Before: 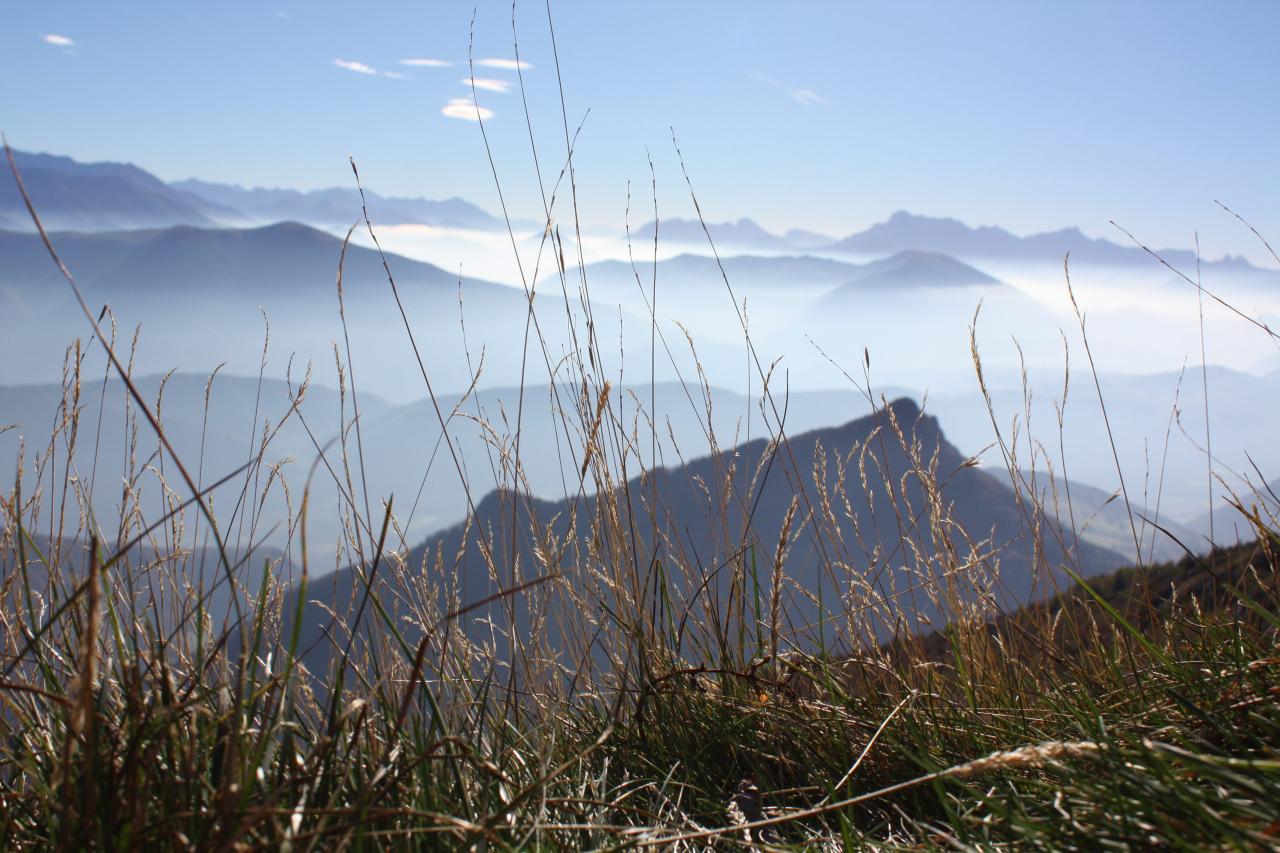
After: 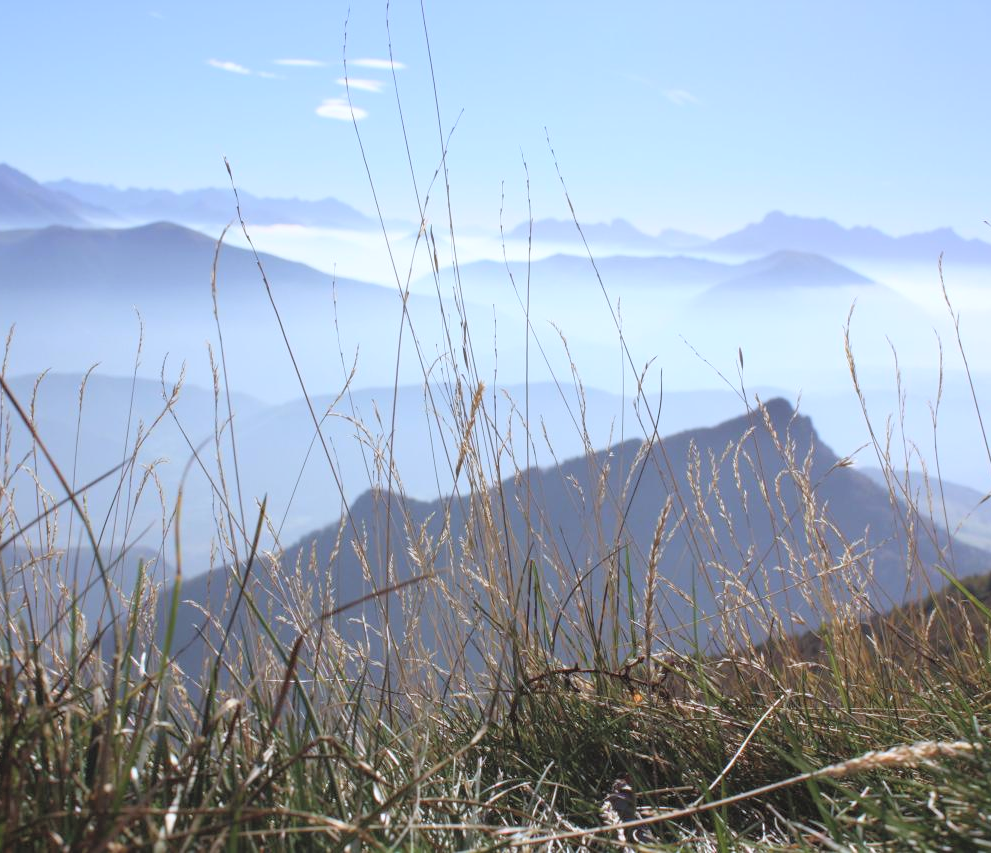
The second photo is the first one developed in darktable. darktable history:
contrast brightness saturation: brightness 0.28
color correction: saturation 0.98
white balance: red 0.954, blue 1.079
crop: left 9.88%, right 12.664%
